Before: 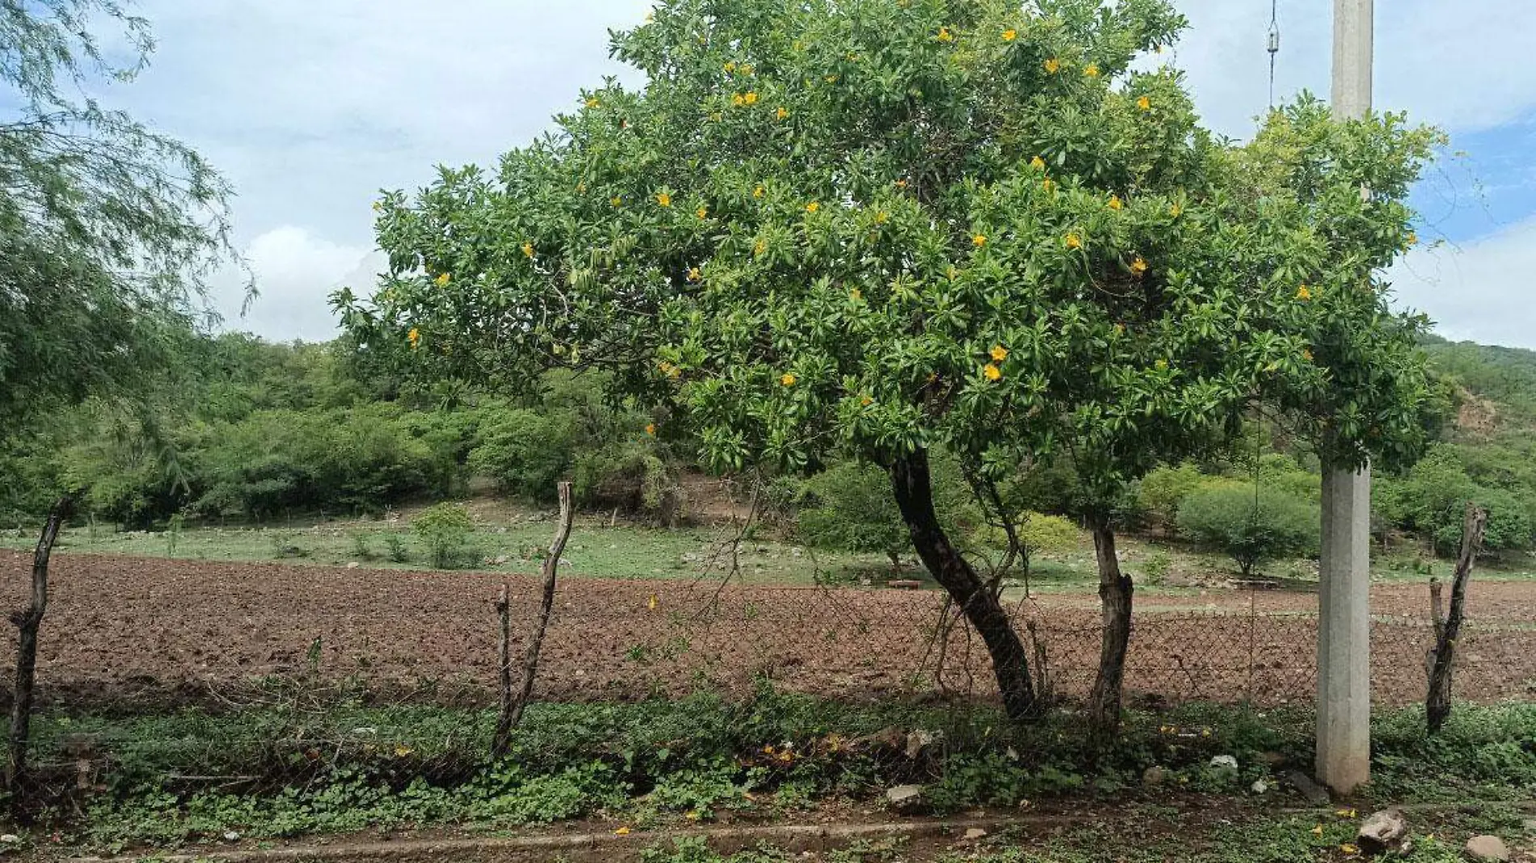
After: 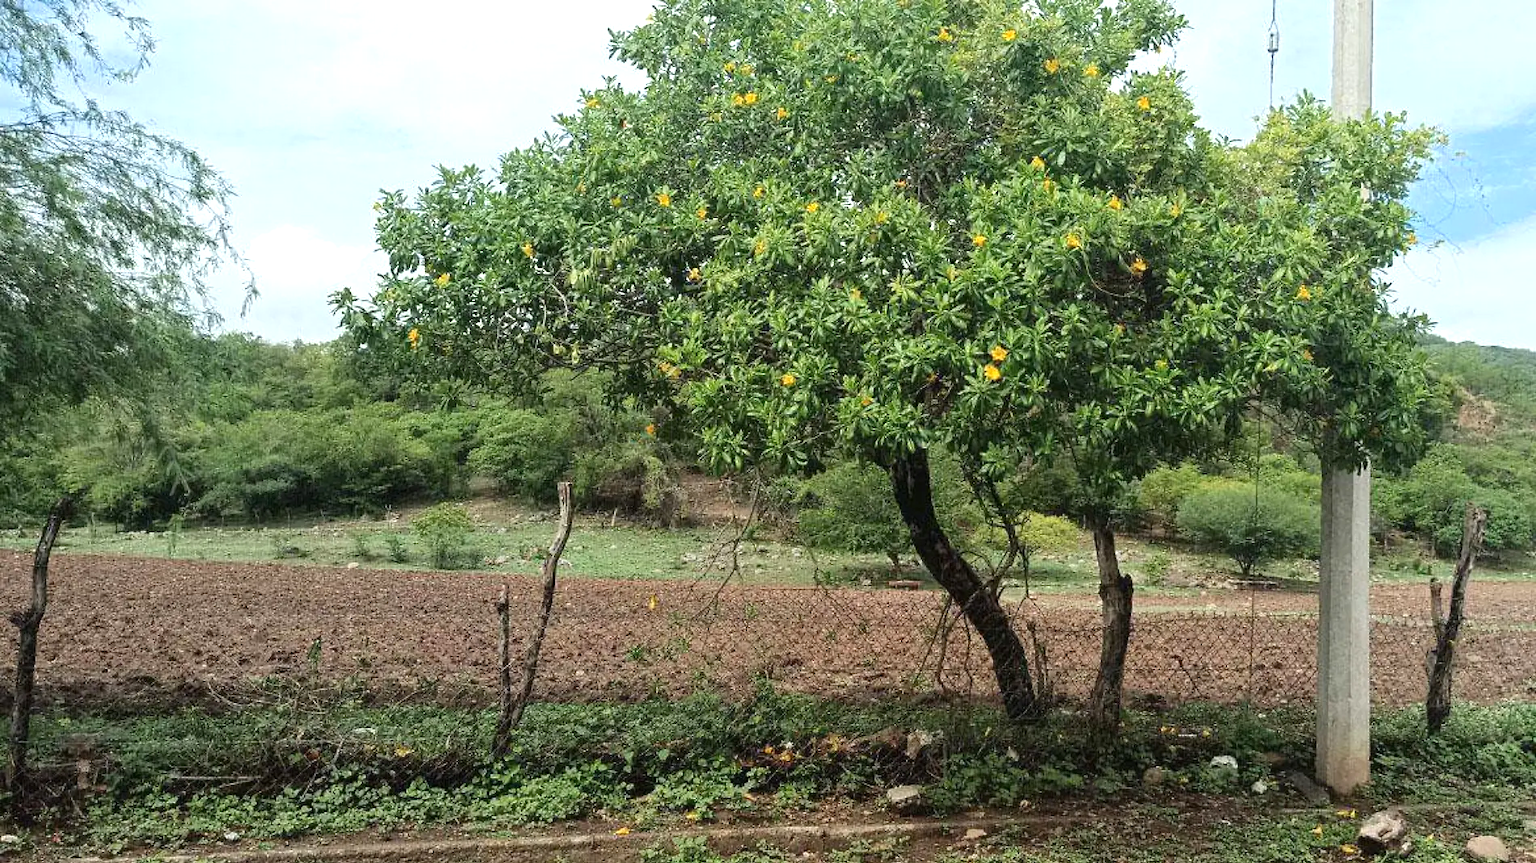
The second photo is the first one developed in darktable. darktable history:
exposure: exposure 0.448 EV, compensate highlight preservation false
